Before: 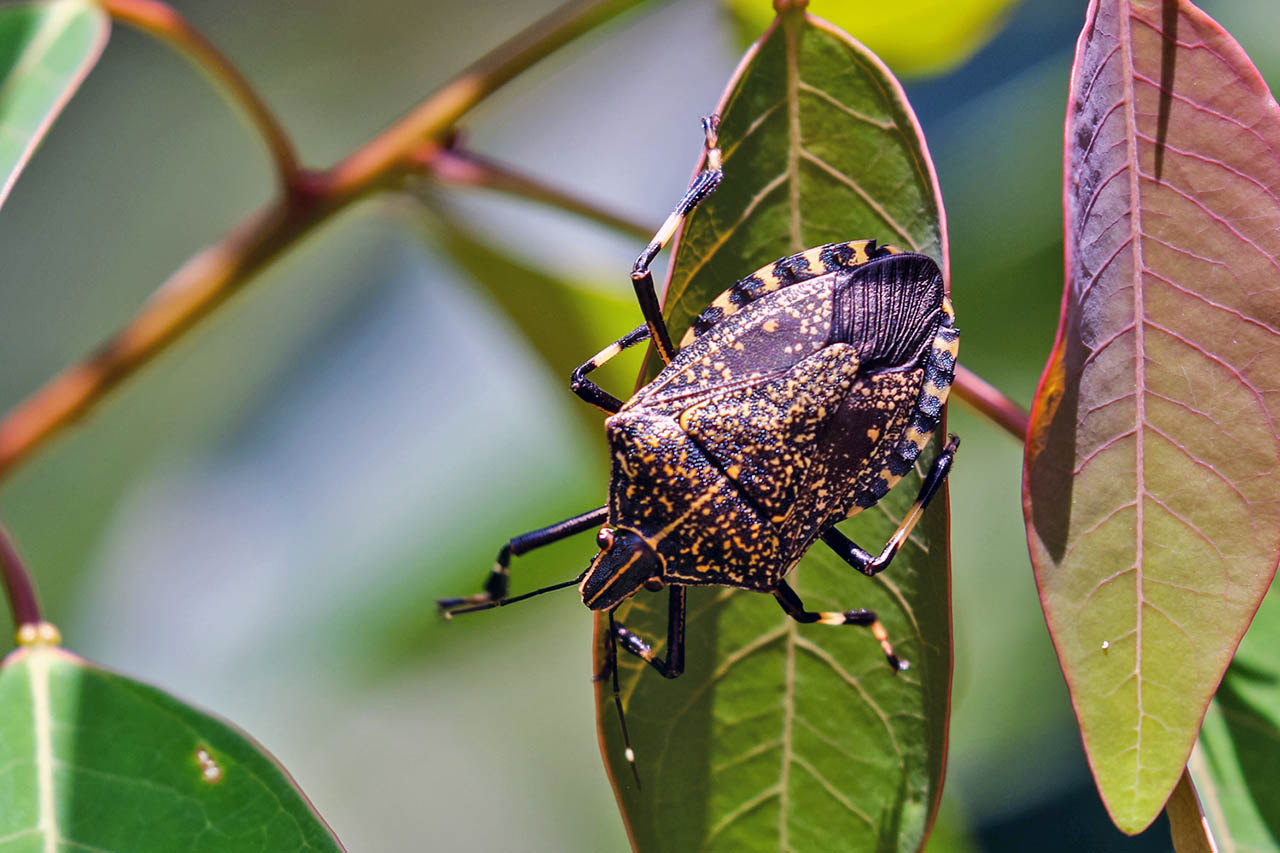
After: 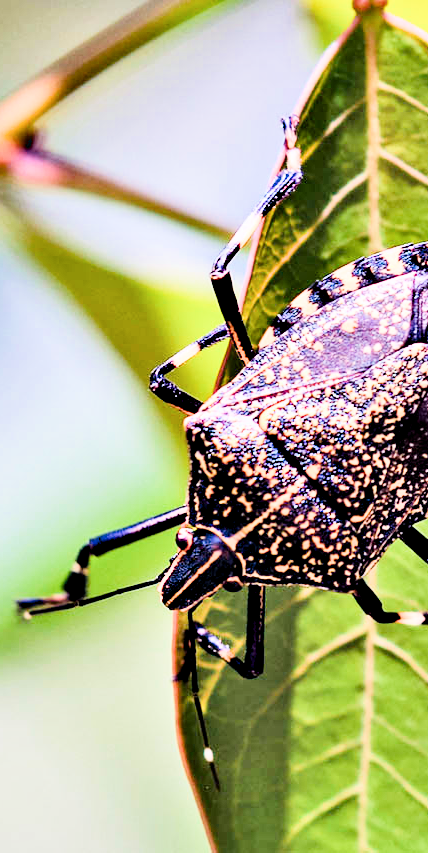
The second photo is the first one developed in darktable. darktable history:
exposure: black level correction 0.001, exposure 0.965 EV, compensate exposure bias true, compensate highlight preservation false
crop: left 32.894%, right 33.599%
tone equalizer: -8 EV -0.778 EV, -7 EV -0.689 EV, -6 EV -0.623 EV, -5 EV -0.383 EV, -3 EV 0.377 EV, -2 EV 0.6 EV, -1 EV 0.69 EV, +0 EV 0.747 EV
contrast equalizer: octaves 7, y [[0.6 ×6], [0.55 ×6], [0 ×6], [0 ×6], [0 ×6]]
color calibration: illuminant same as pipeline (D50), adaptation none (bypass), x 0.332, y 0.333, temperature 5023.62 K, saturation algorithm version 1 (2020)
shadows and highlights: shadows -31.25, highlights 29.2, highlights color adjustment 52.42%
filmic rgb: black relative exposure -16 EV, white relative exposure 6.16 EV, hardness 5.24
